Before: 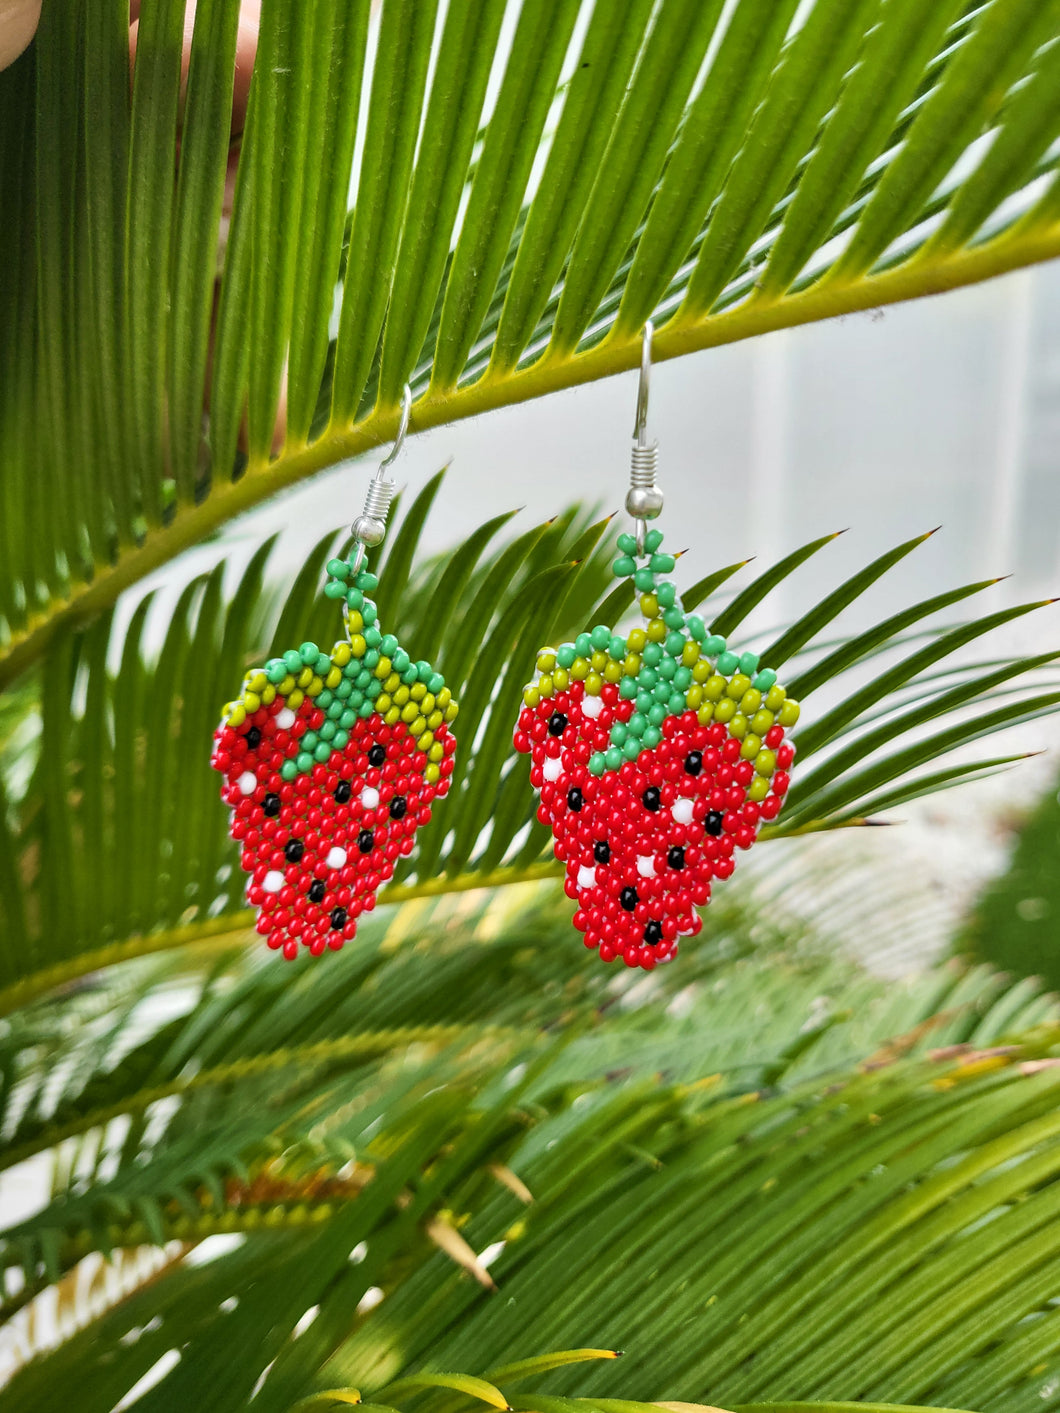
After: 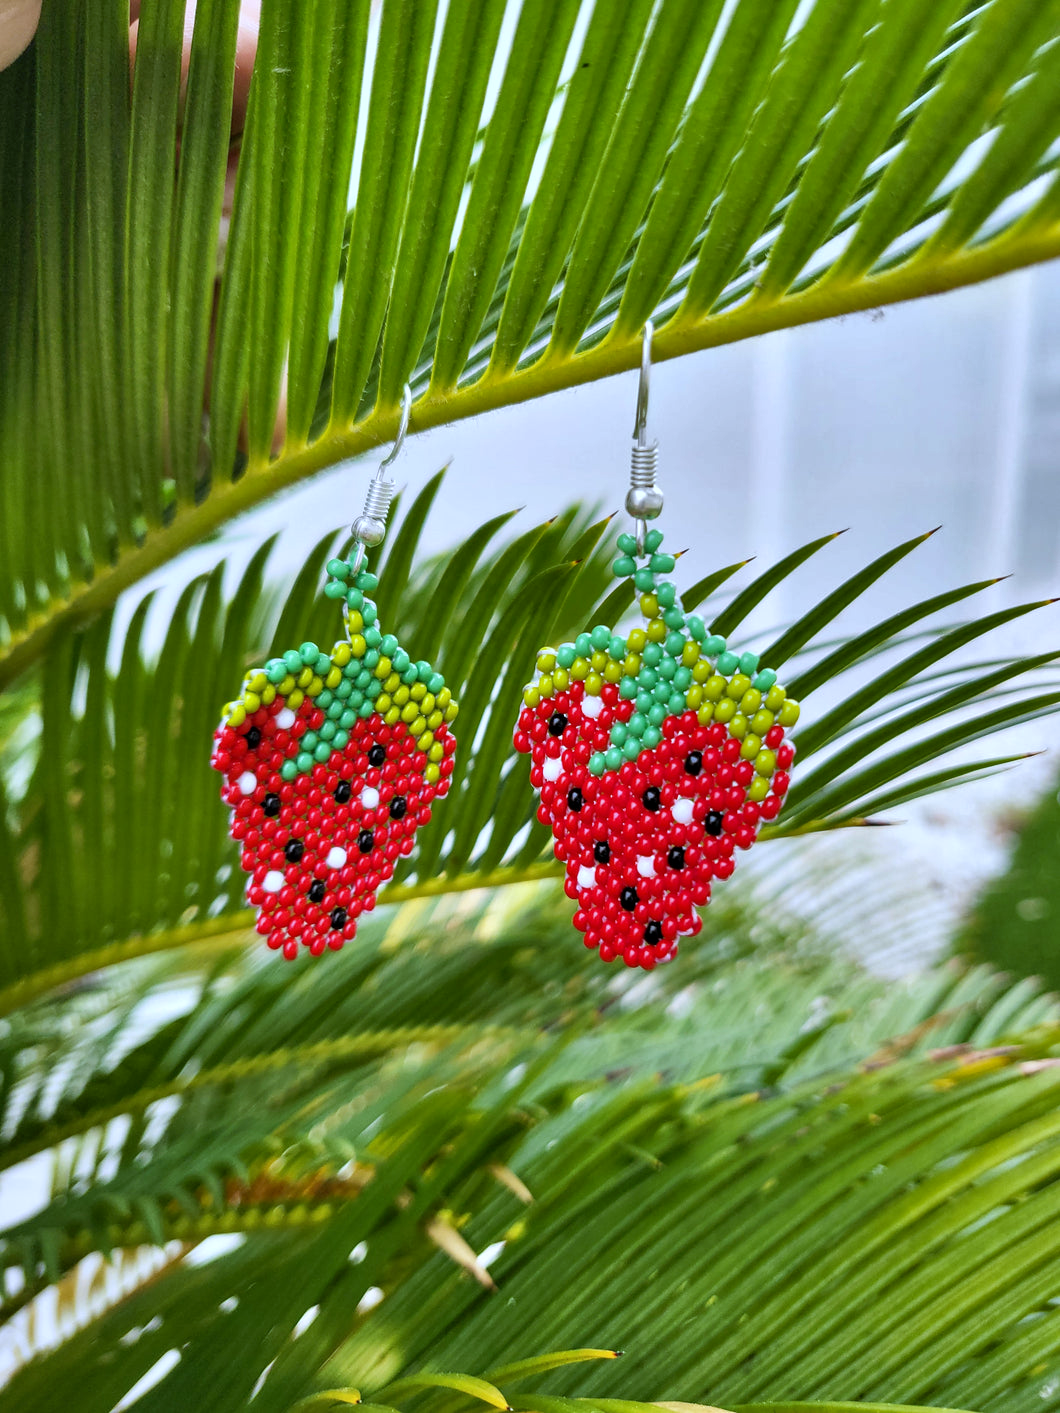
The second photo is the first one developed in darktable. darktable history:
exposure: black level correction 0.001, exposure 0.014 EV, compensate highlight preservation false
shadows and highlights: highlights color adjustment 0%, low approximation 0.01, soften with gaussian
white balance: red 0.948, green 1.02, blue 1.176
